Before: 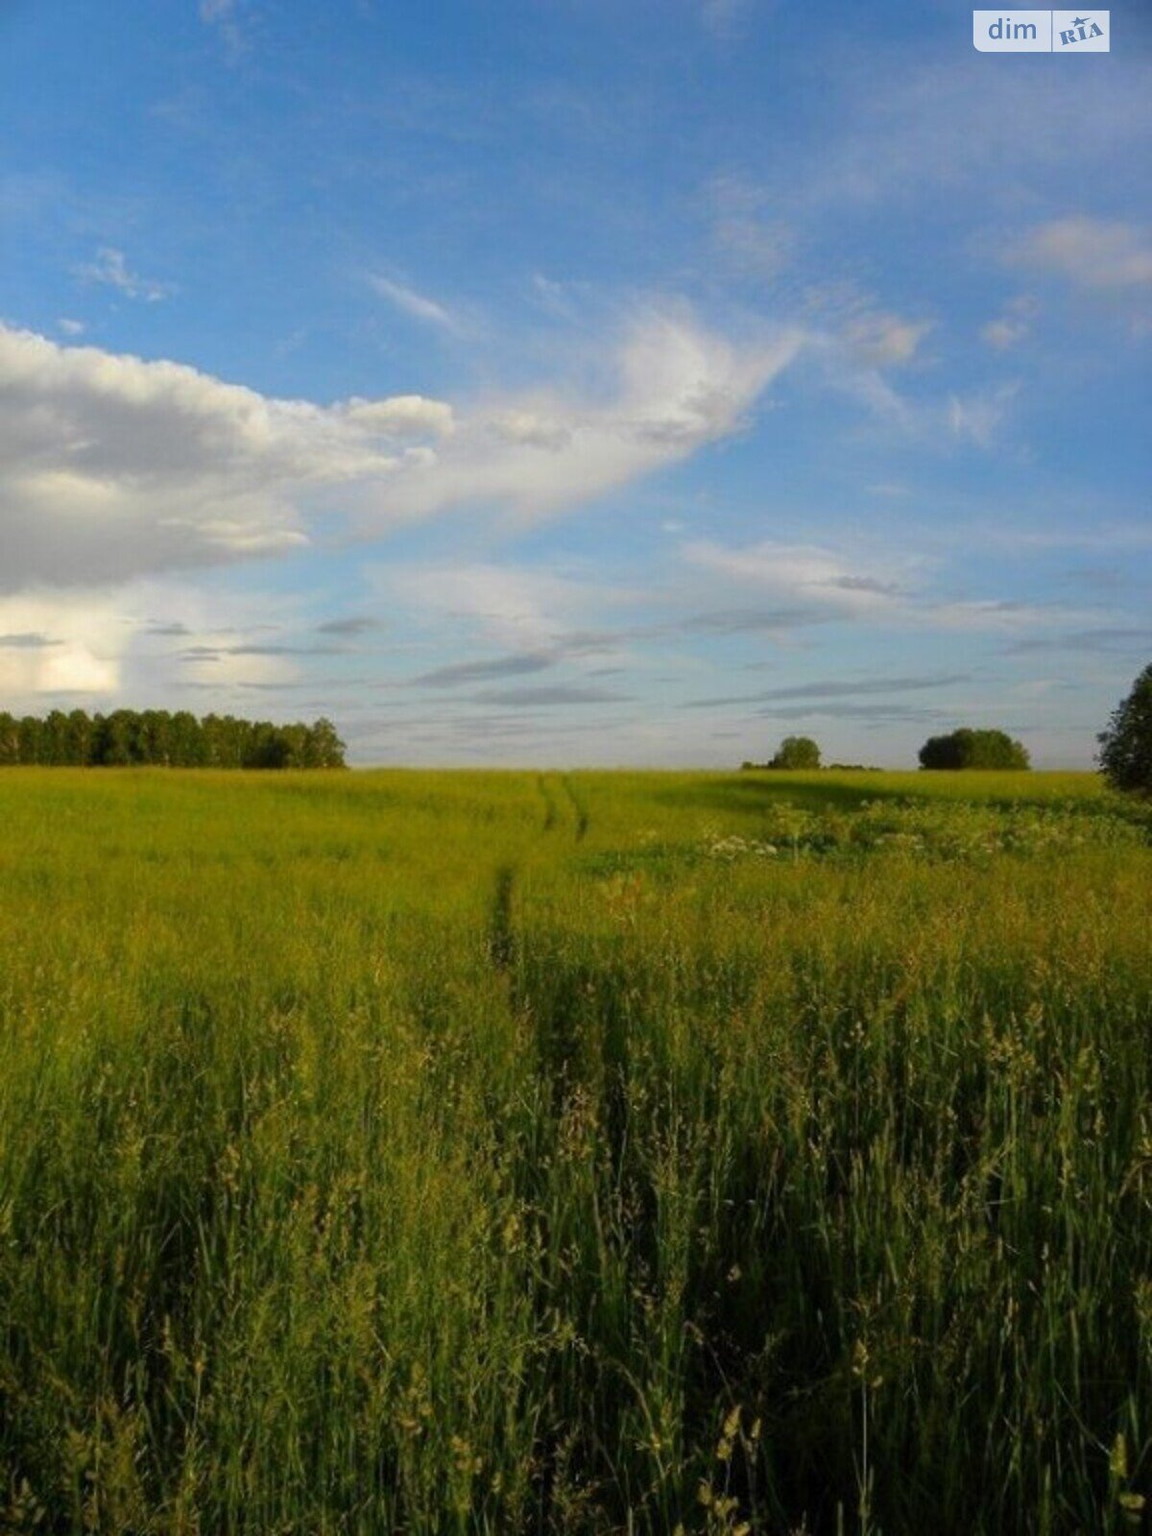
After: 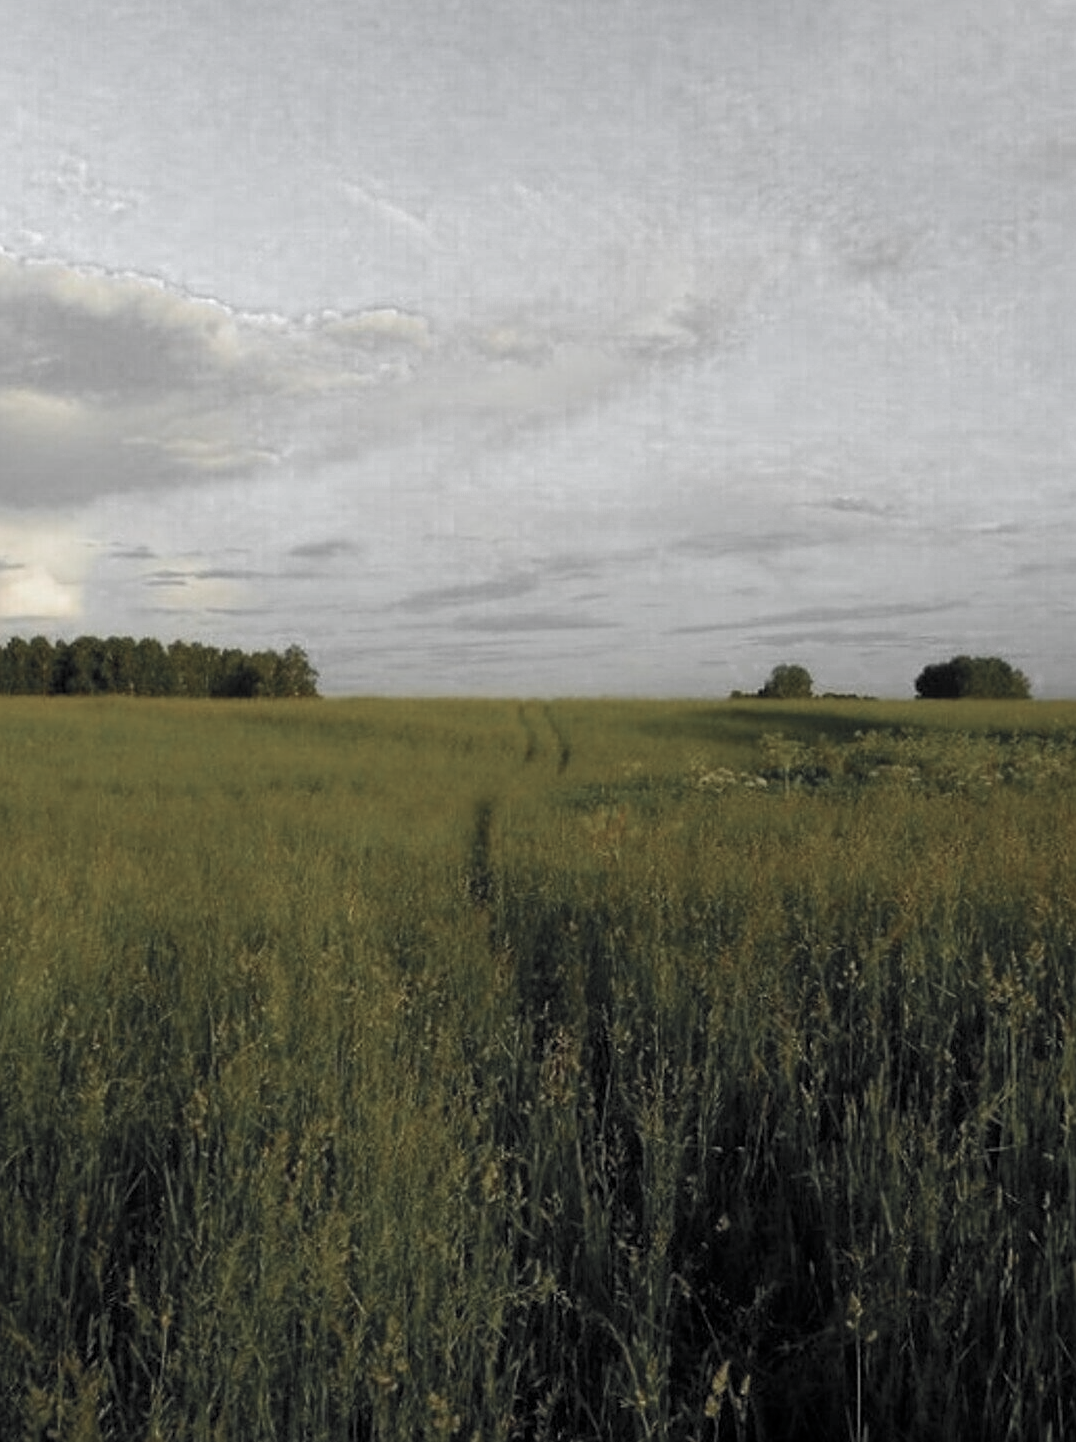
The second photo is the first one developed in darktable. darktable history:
crop: left 3.519%, top 6.489%, right 6.741%, bottom 3.334%
color balance rgb: global offset › chroma 0.094%, global offset › hue 251.26°, perceptual saturation grading › global saturation 30.187%, global vibrance 10.837%
sharpen: on, module defaults
color zones: curves: ch0 [(0, 0.613) (0.01, 0.613) (0.245, 0.448) (0.498, 0.529) (0.642, 0.665) (0.879, 0.777) (0.99, 0.613)]; ch1 [(0, 0.035) (0.121, 0.189) (0.259, 0.197) (0.415, 0.061) (0.589, 0.022) (0.732, 0.022) (0.857, 0.026) (0.991, 0.053)]
